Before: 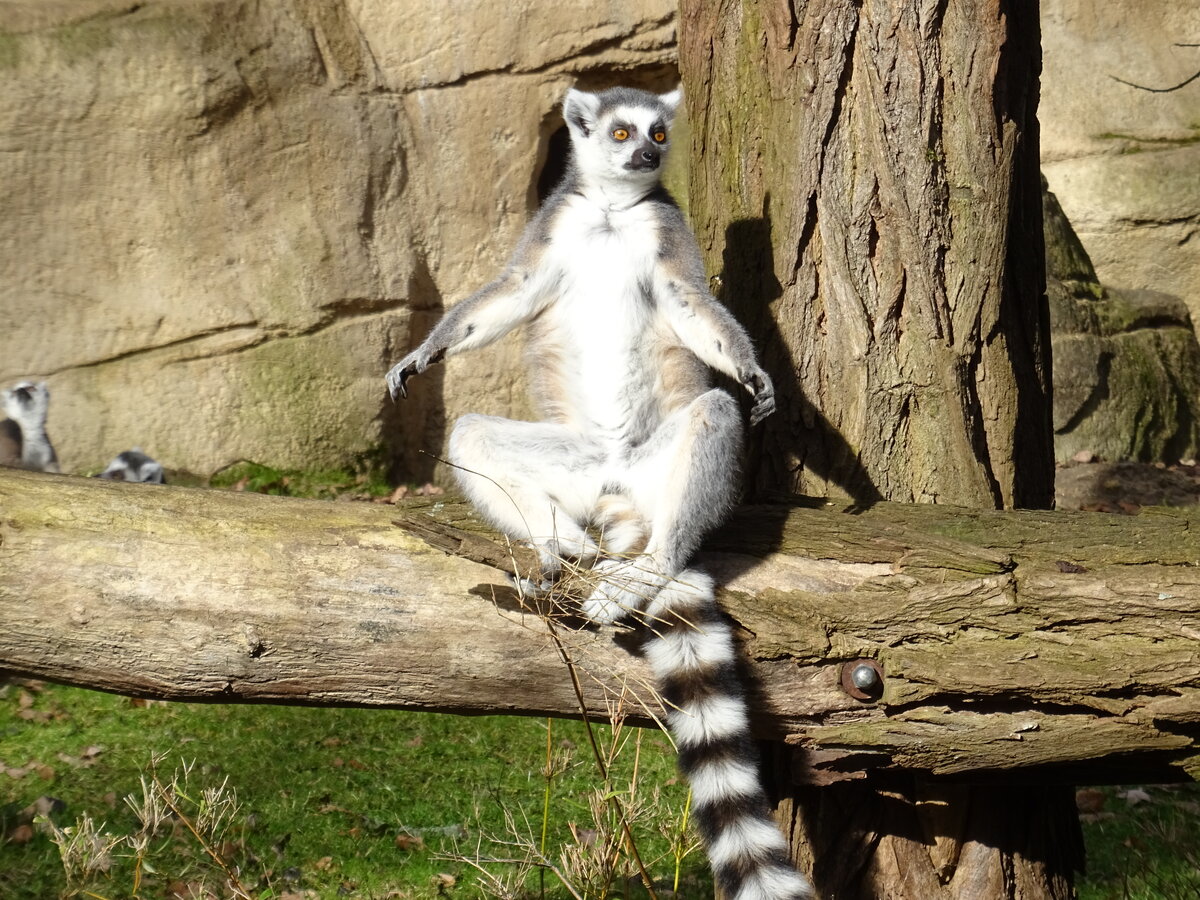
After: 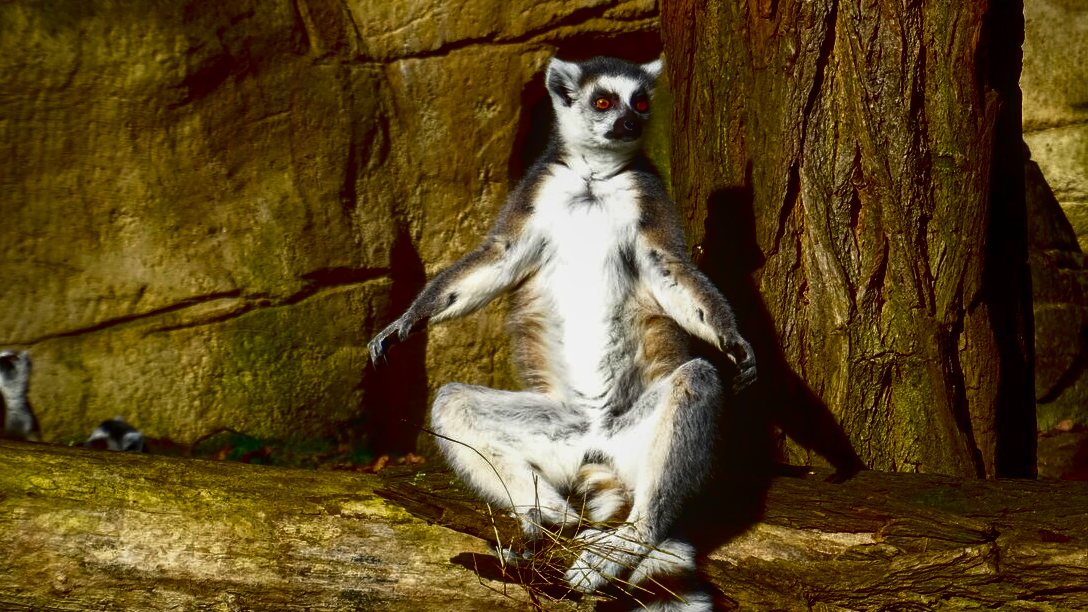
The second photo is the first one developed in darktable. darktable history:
crop: left 1.509%, top 3.452%, right 7.696%, bottom 28.452%
local contrast: detail 110%
contrast brightness saturation: brightness -1, saturation 1
